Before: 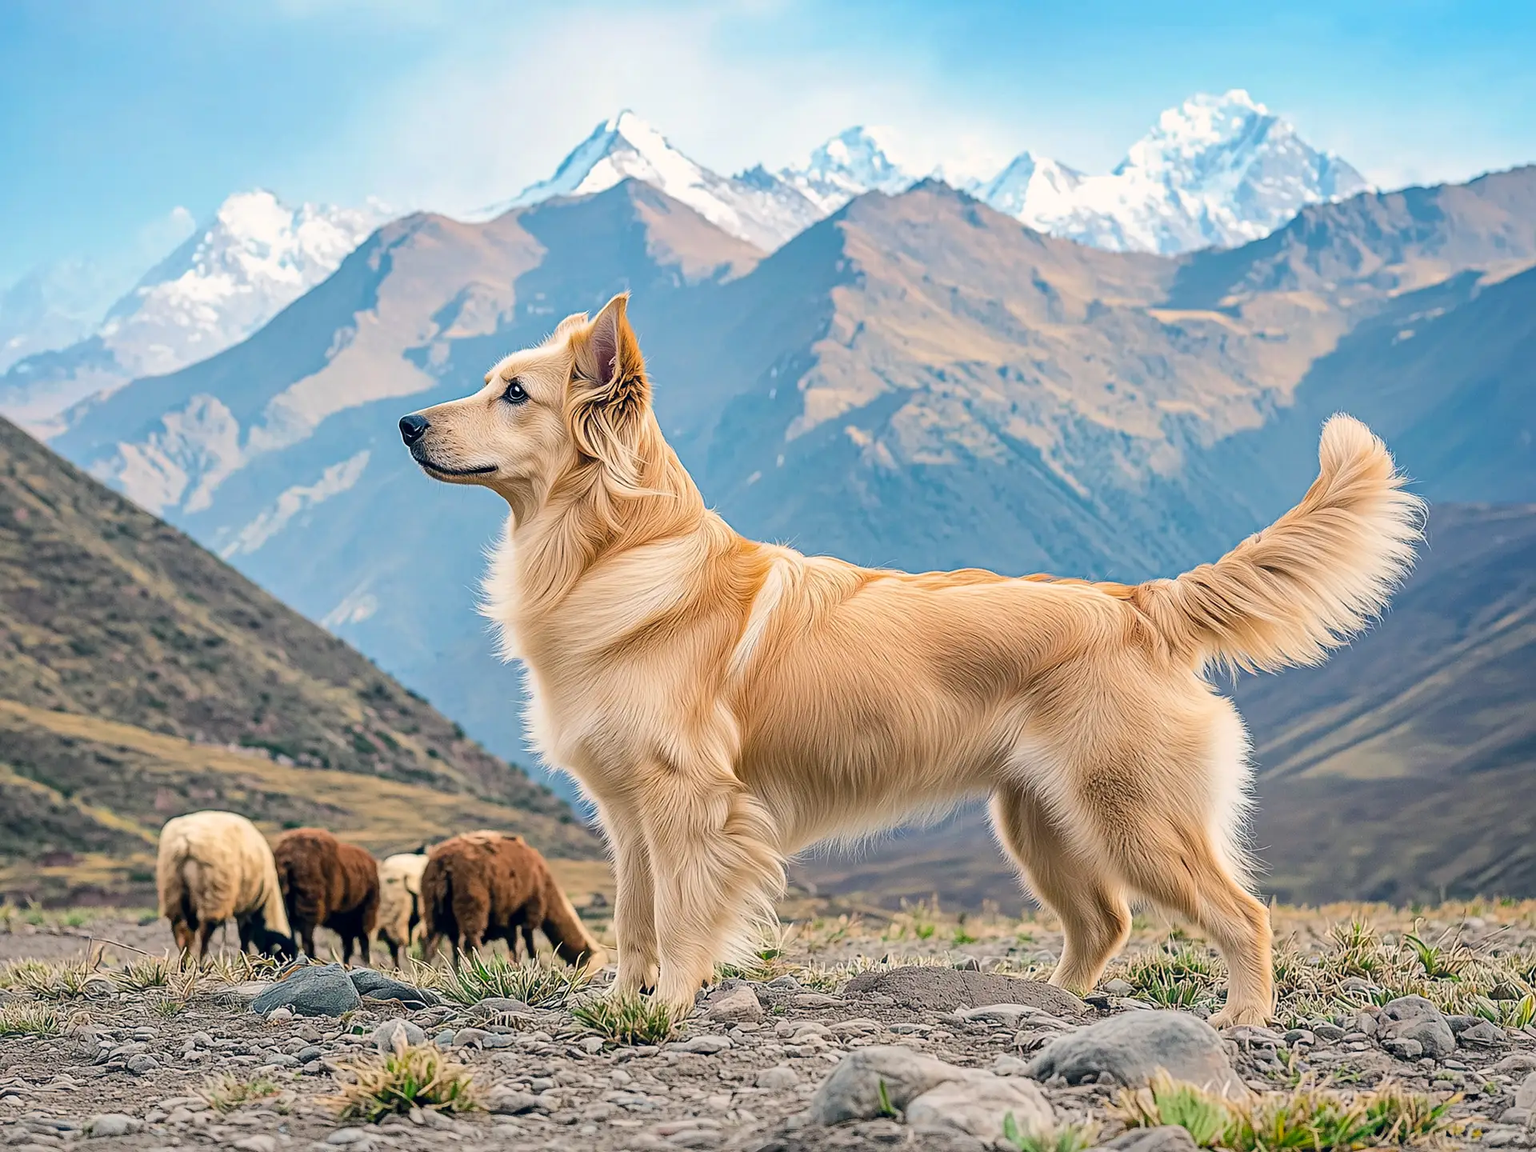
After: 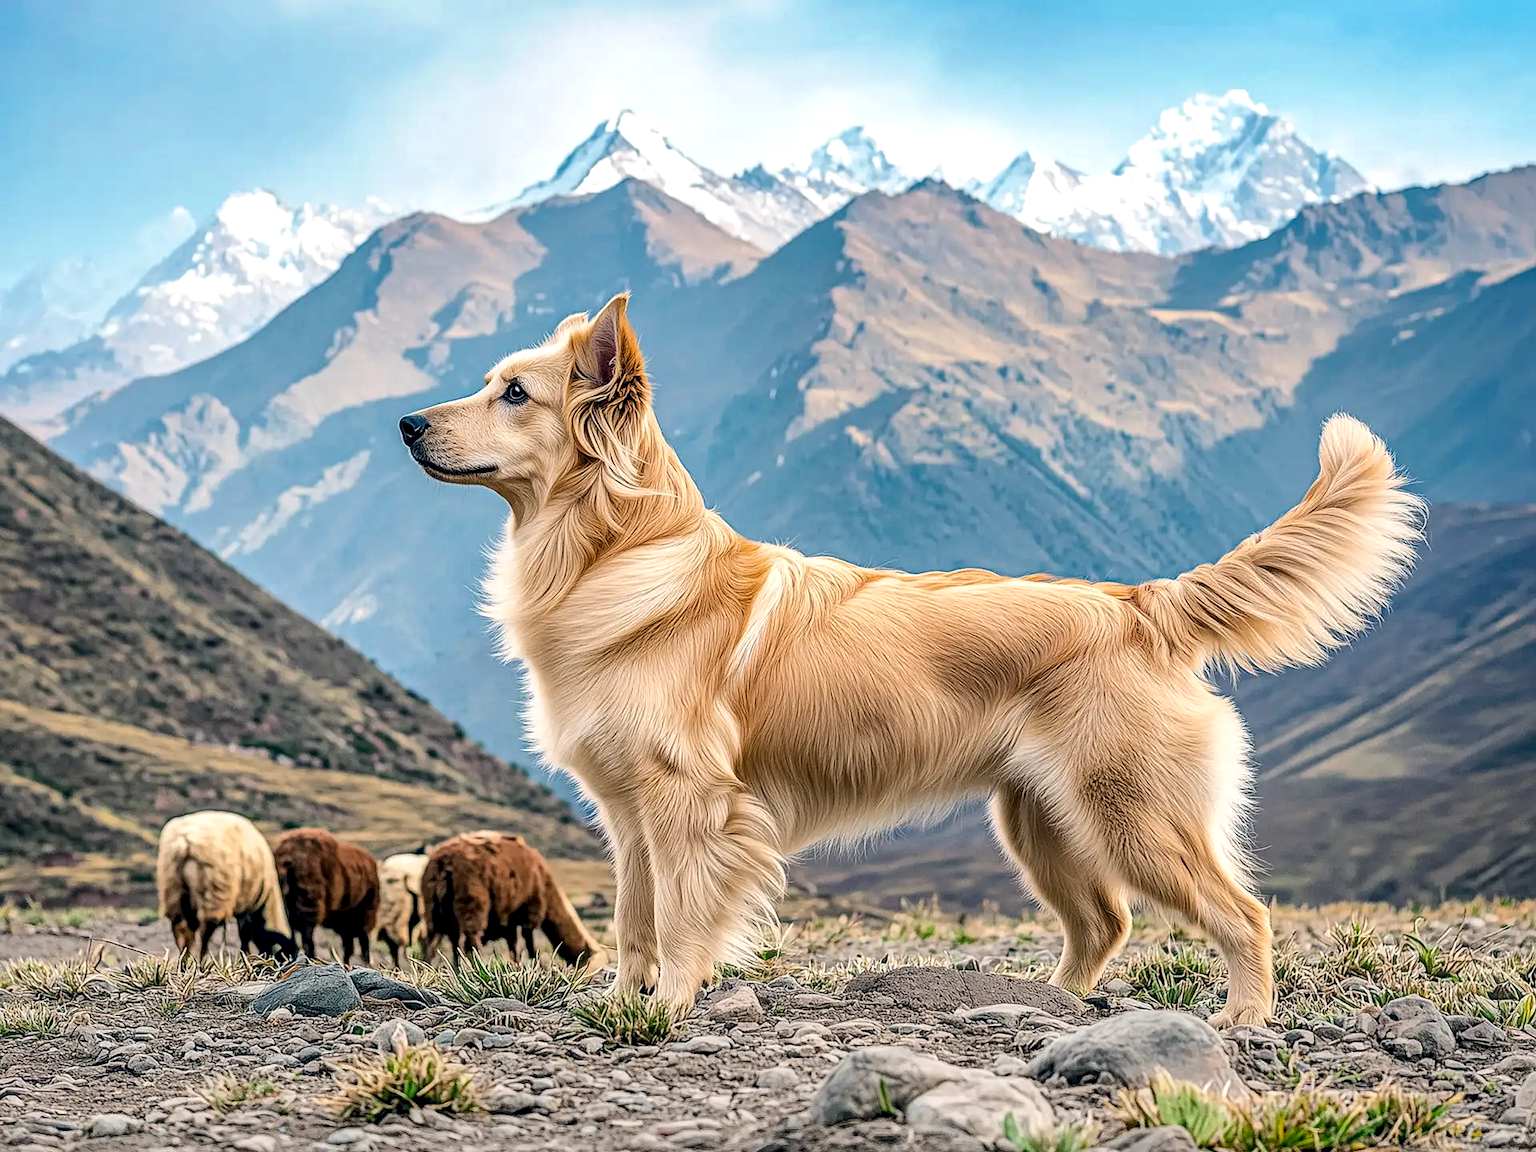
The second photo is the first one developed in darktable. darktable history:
local contrast: detail 150%
exposure: black level correction 0.002, compensate highlight preservation false
